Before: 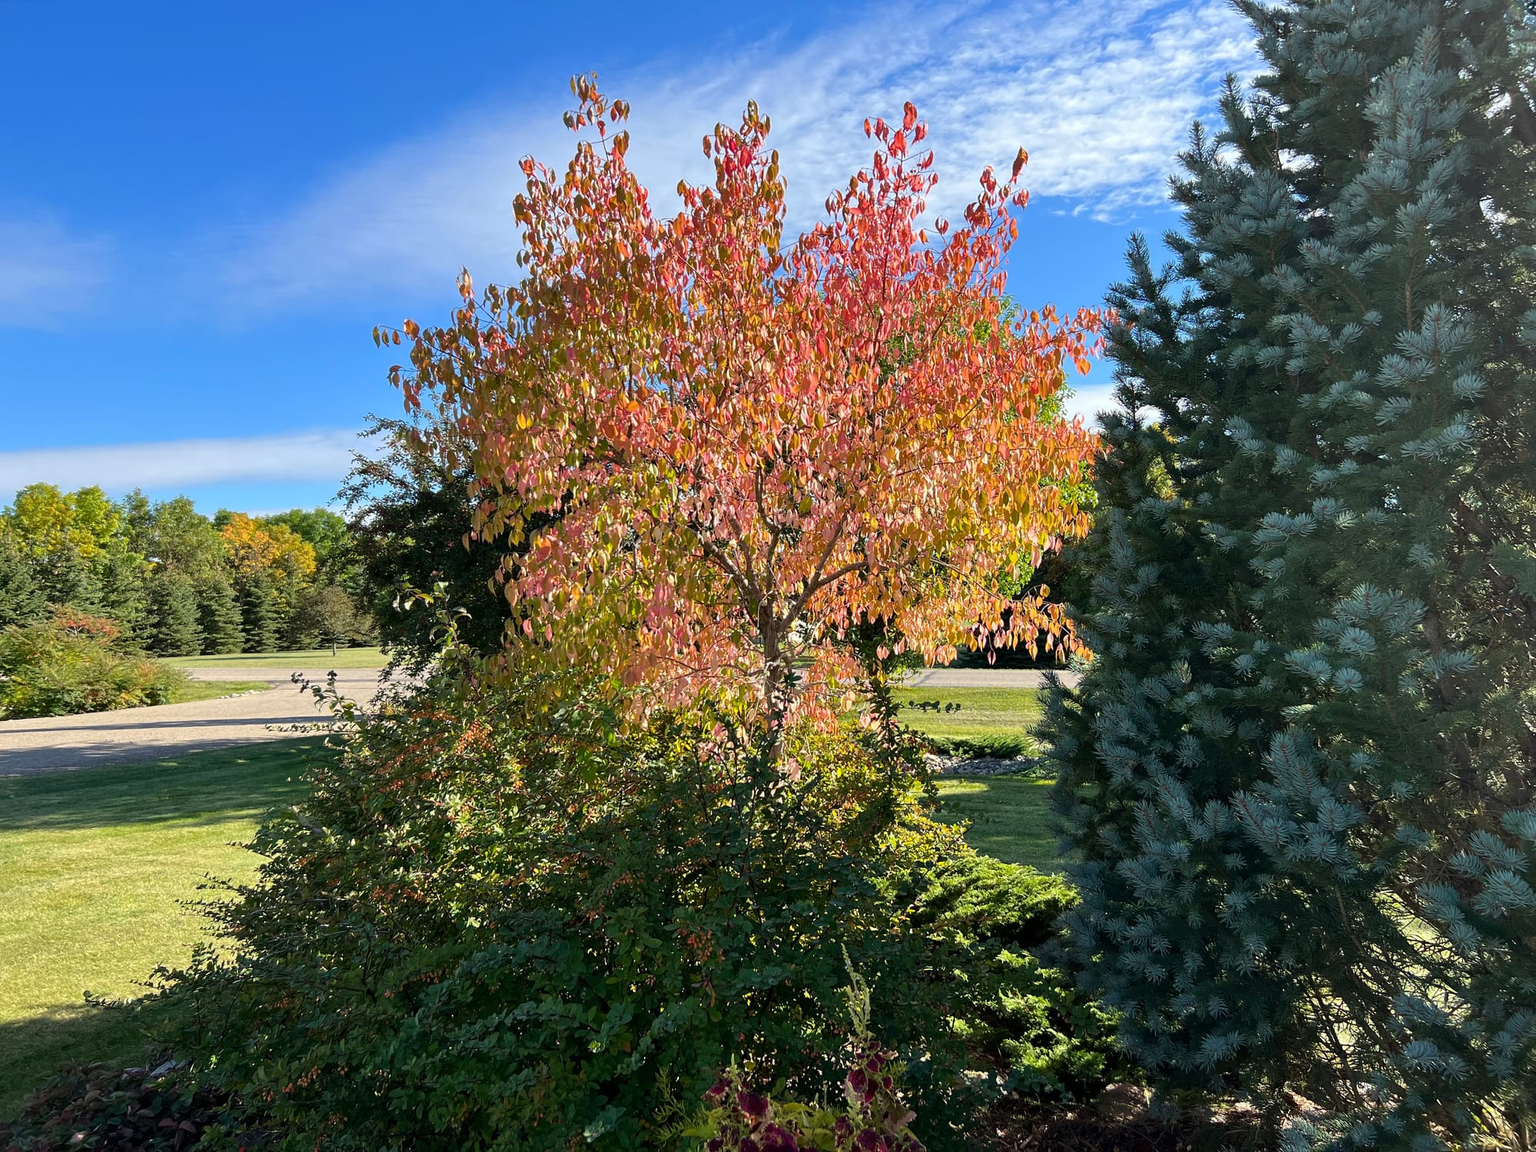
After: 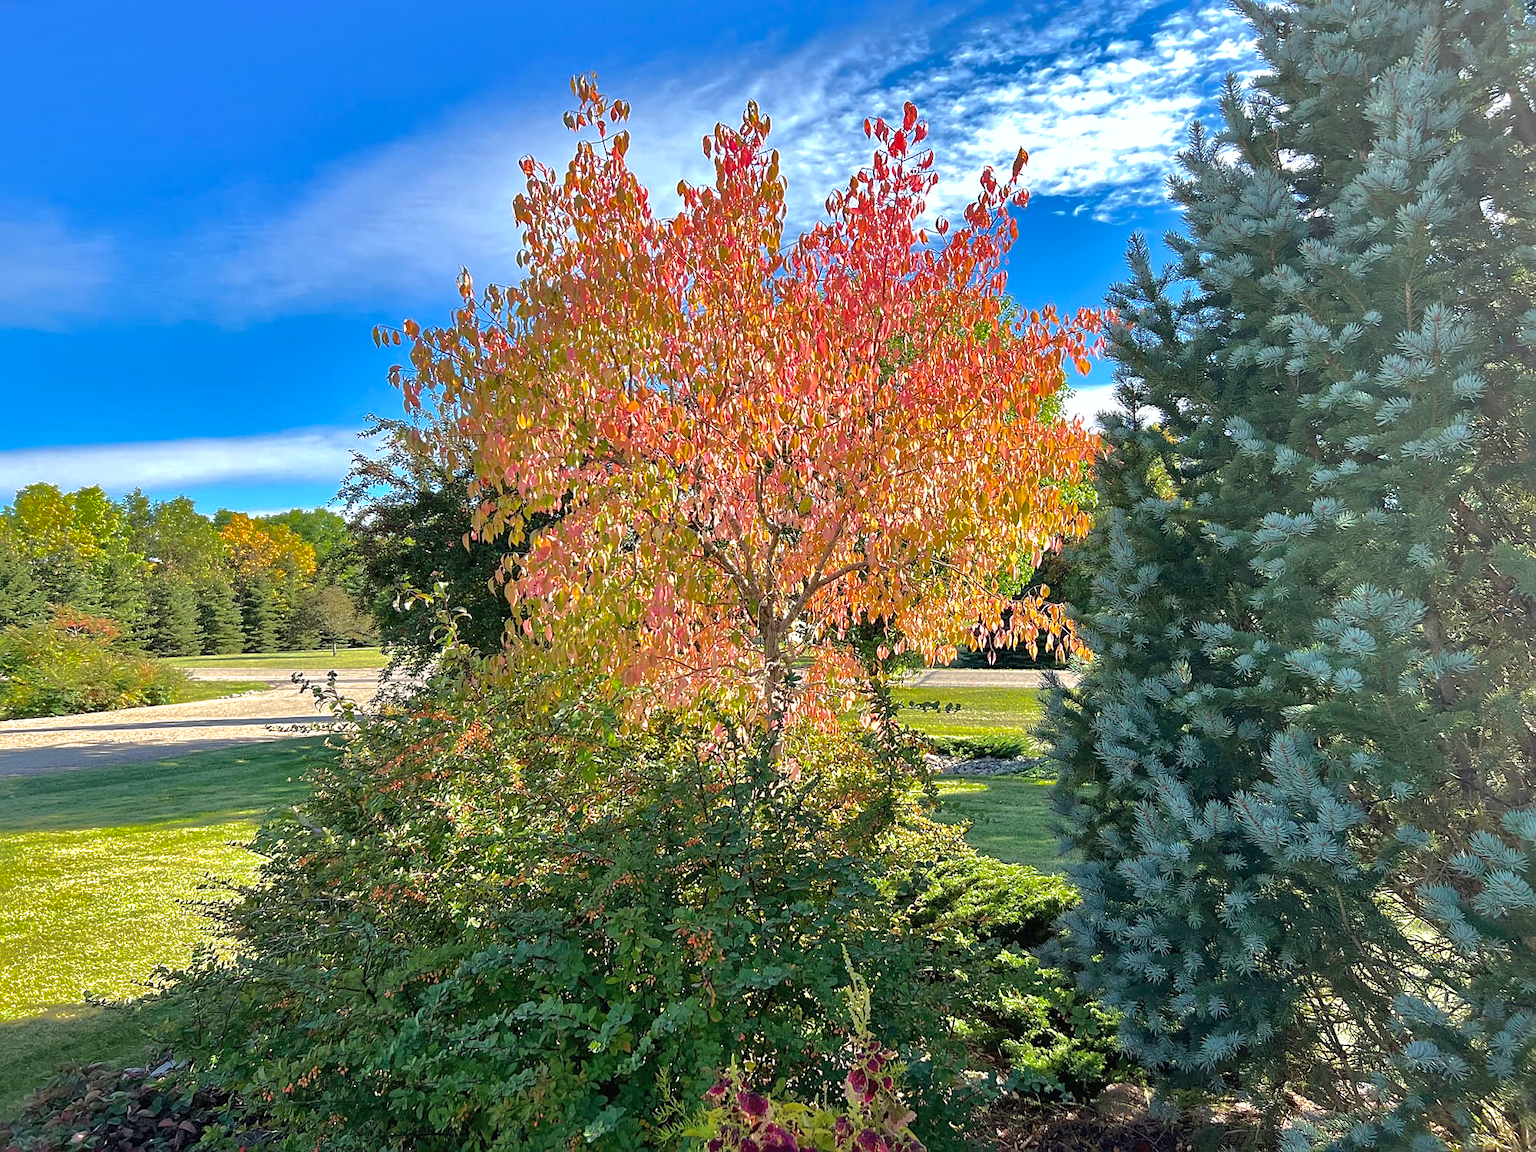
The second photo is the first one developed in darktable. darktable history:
white balance: emerald 1
sharpen: radius 1.864, amount 0.398, threshold 1.271
exposure: black level correction 0, exposure 1.45 EV, compensate exposure bias true, compensate highlight preservation false
shadows and highlights: shadows 38.43, highlights -74.54
tone equalizer: -8 EV -0.002 EV, -7 EV 0.005 EV, -6 EV -0.008 EV, -5 EV 0.007 EV, -4 EV -0.042 EV, -3 EV -0.233 EV, -2 EV -0.662 EV, -1 EV -0.983 EV, +0 EV -0.969 EV, smoothing diameter 2%, edges refinement/feathering 20, mask exposure compensation -1.57 EV, filter diffusion 5
